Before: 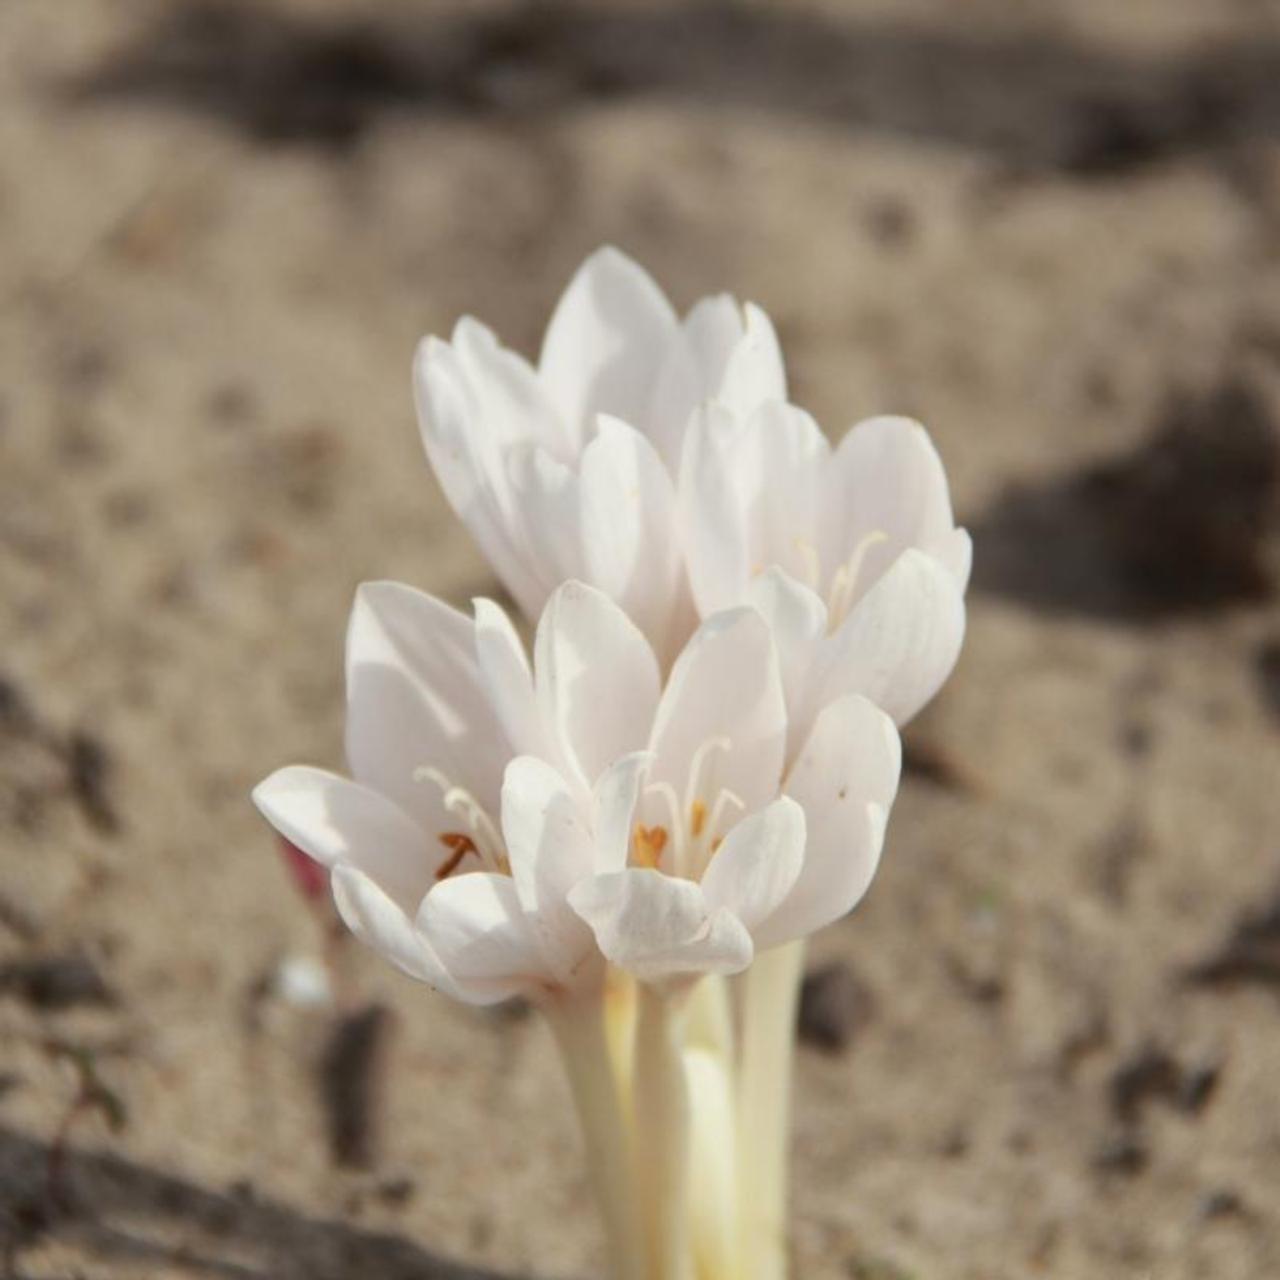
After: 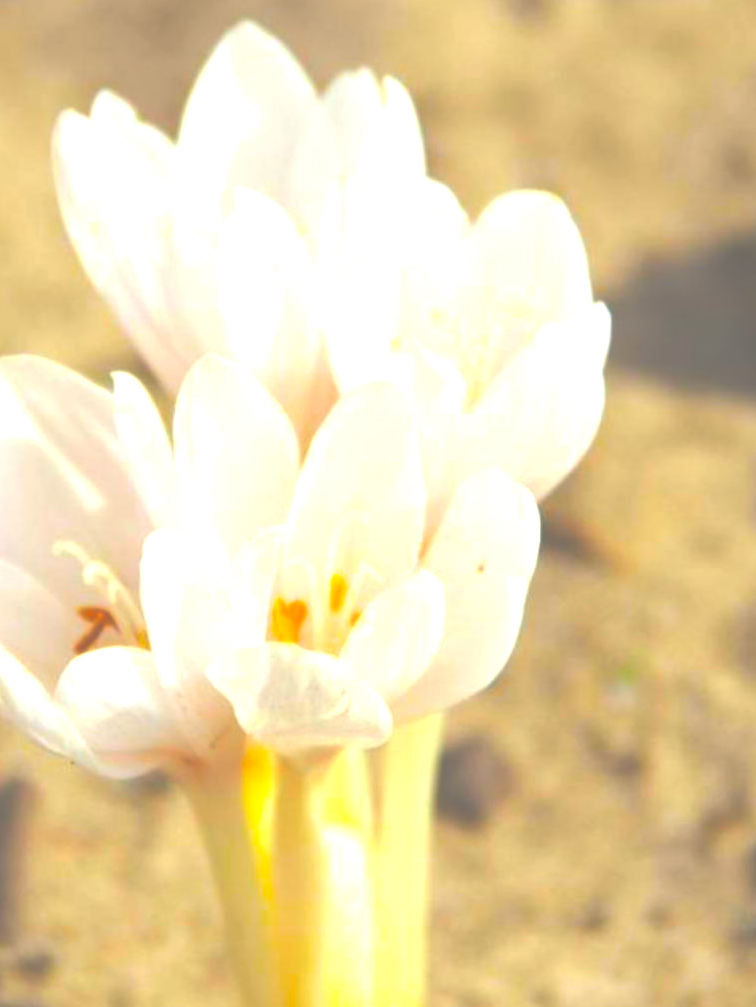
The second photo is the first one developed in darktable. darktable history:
crop and rotate: left 28.256%, top 17.734%, right 12.656%, bottom 3.573%
tone equalizer: on, module defaults
color balance rgb: linear chroma grading › global chroma 42%, perceptual saturation grading › global saturation 42%, perceptual brilliance grading › global brilliance 25%, global vibrance 33%
color correction: highlights a* -2.68, highlights b* 2.57
exposure: black level correction -0.087, compensate highlight preservation false
